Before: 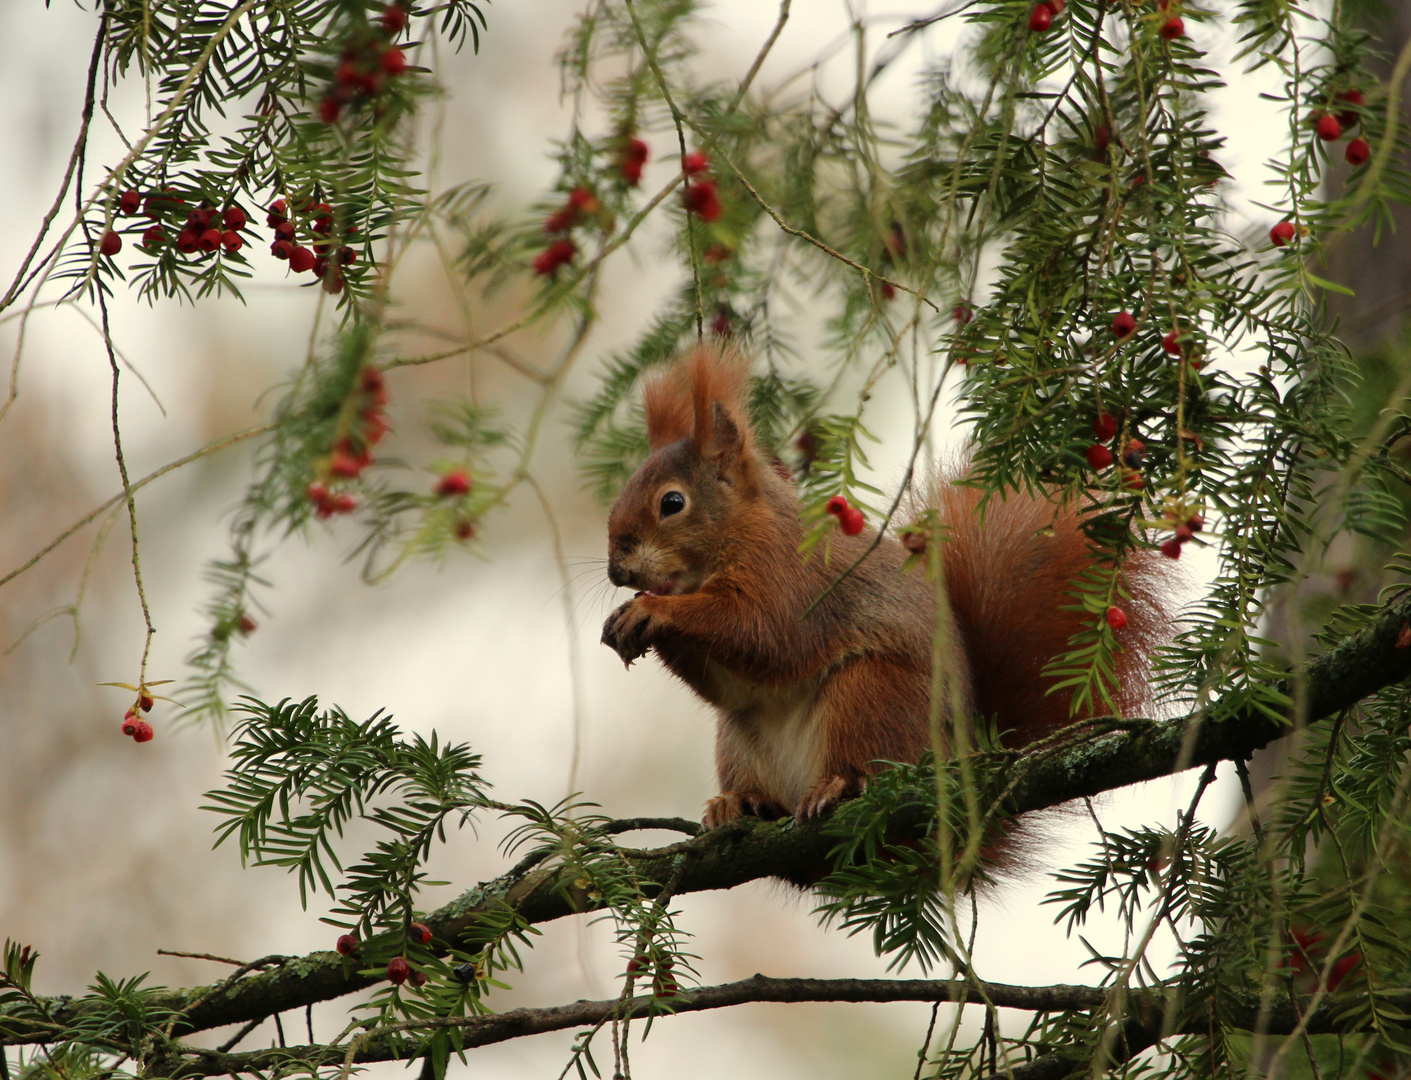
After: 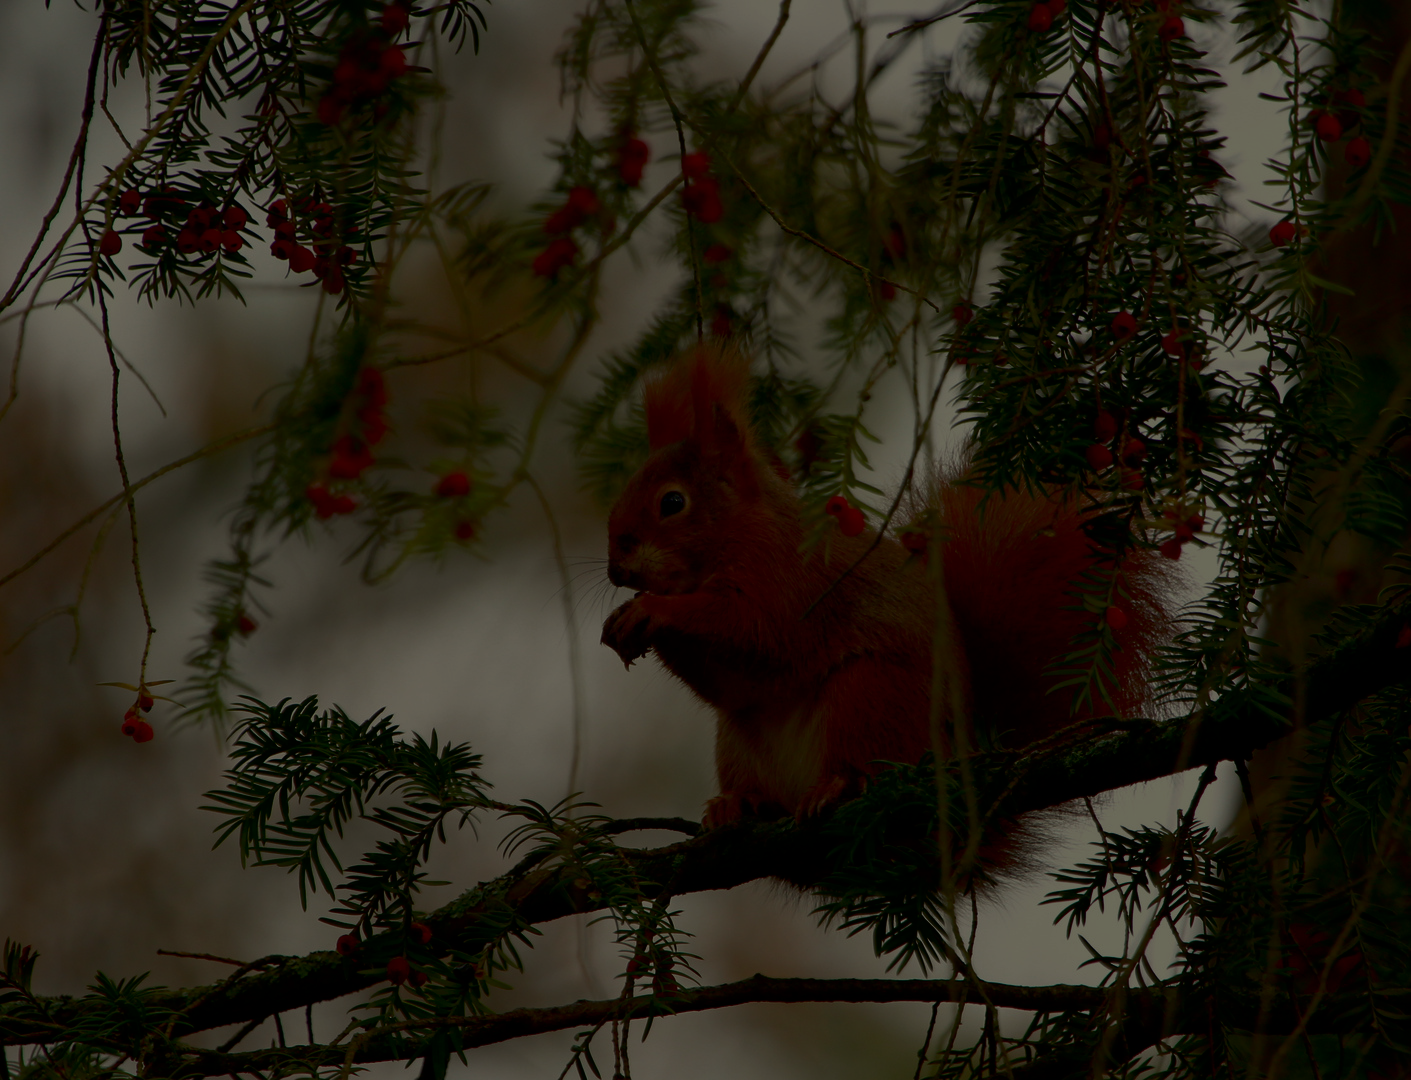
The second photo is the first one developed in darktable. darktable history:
exposure: exposure -2.056 EV, compensate highlight preservation false
contrast brightness saturation: contrast 0.19, brightness -0.229, saturation 0.112
